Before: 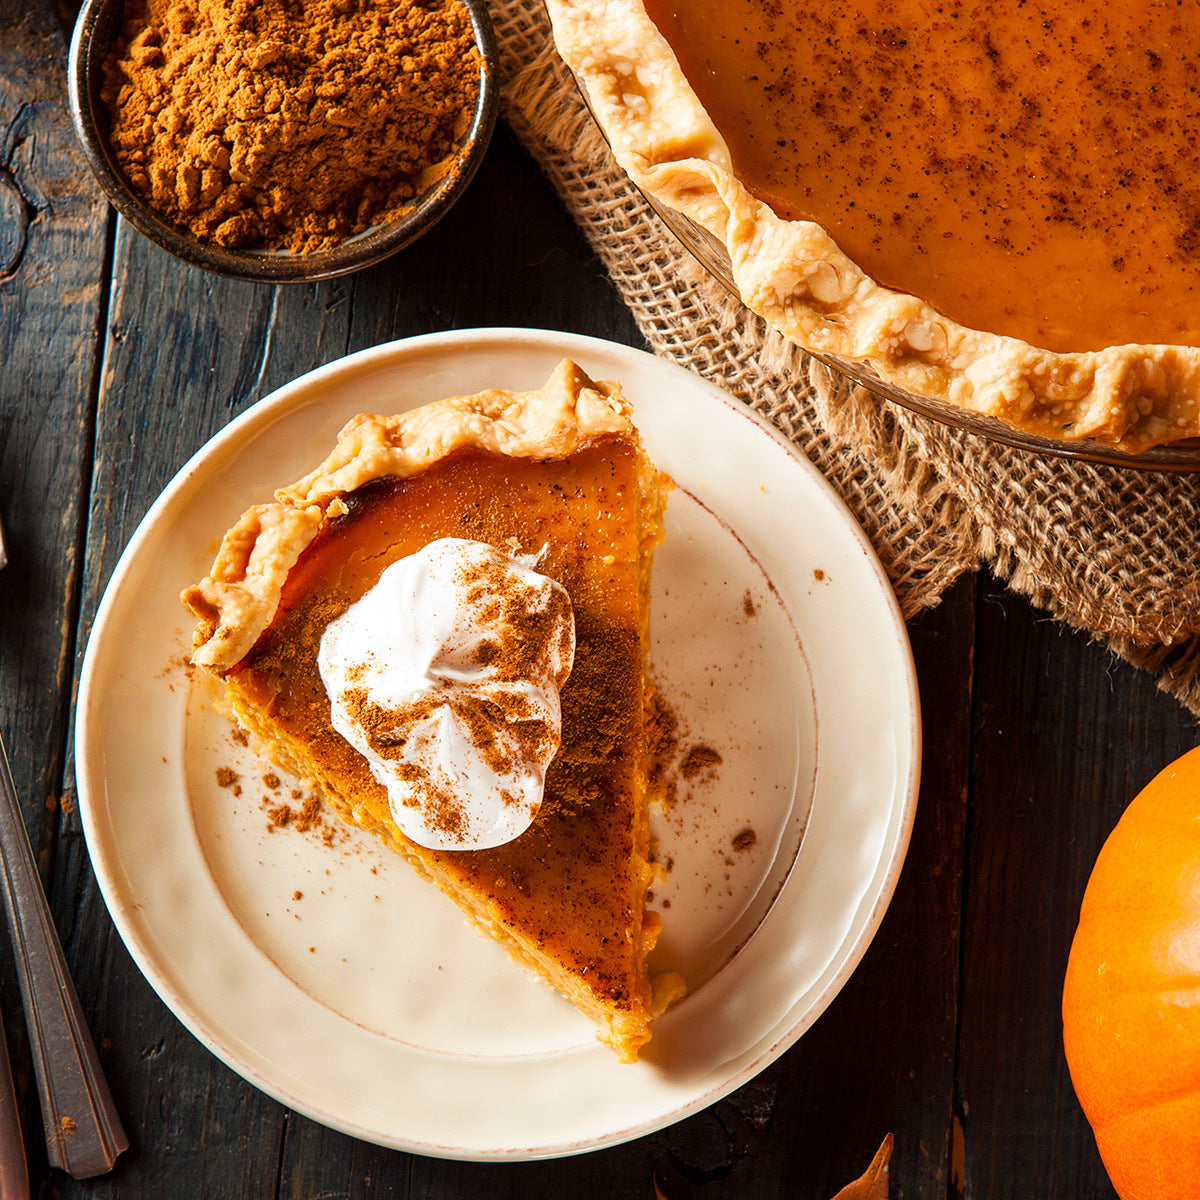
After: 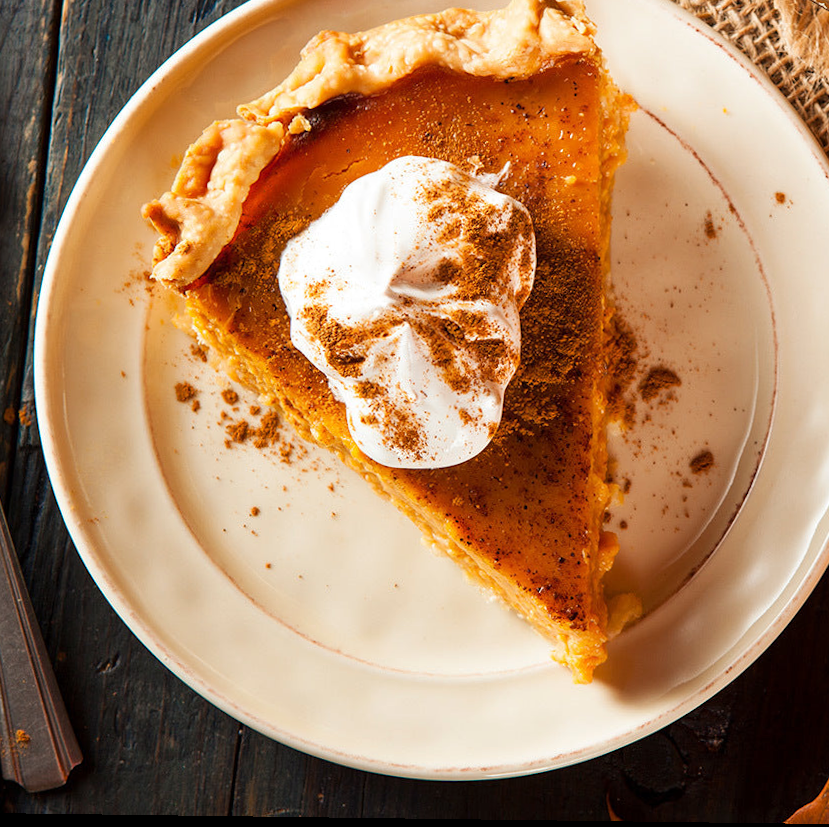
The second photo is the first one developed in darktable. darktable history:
crop and rotate: angle -0.755°, left 3.896%, top 31.969%, right 27.911%
